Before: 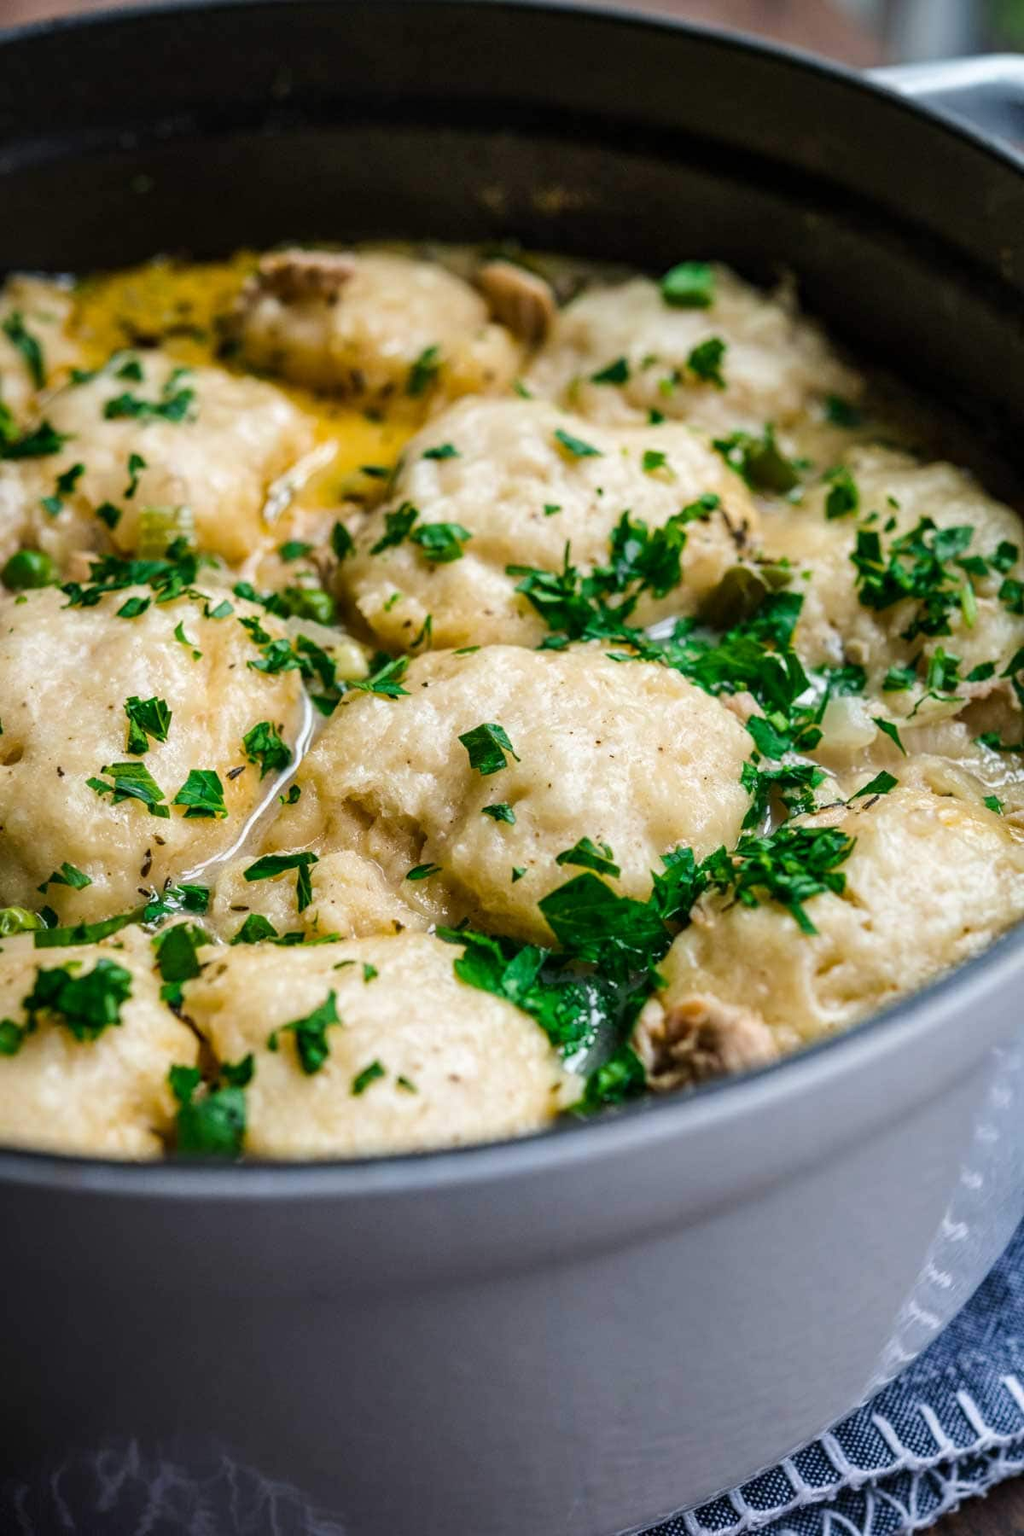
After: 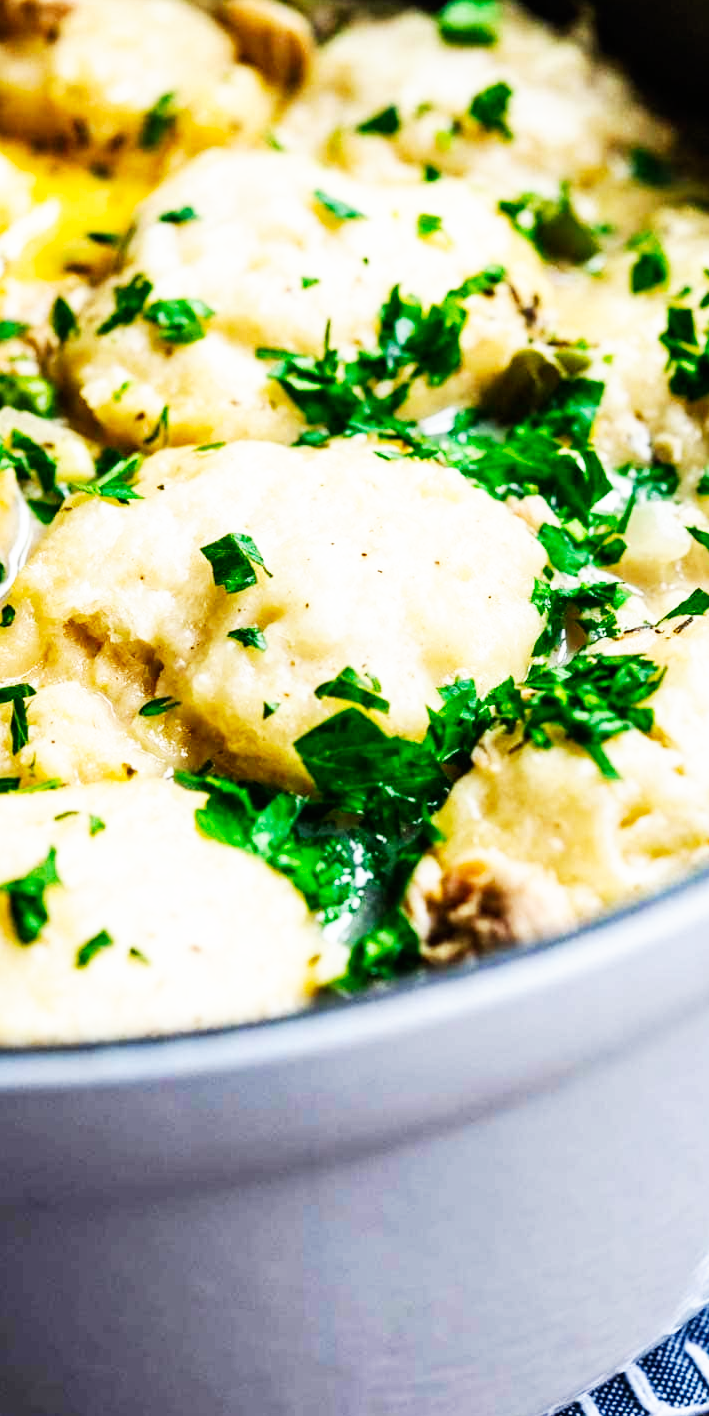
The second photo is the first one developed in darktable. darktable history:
crop and rotate: left 28.111%, top 17.545%, right 12.765%, bottom 3.759%
base curve: curves: ch0 [(0, 0) (0.007, 0.004) (0.027, 0.03) (0.046, 0.07) (0.207, 0.54) (0.442, 0.872) (0.673, 0.972) (1, 1)], preserve colors none
